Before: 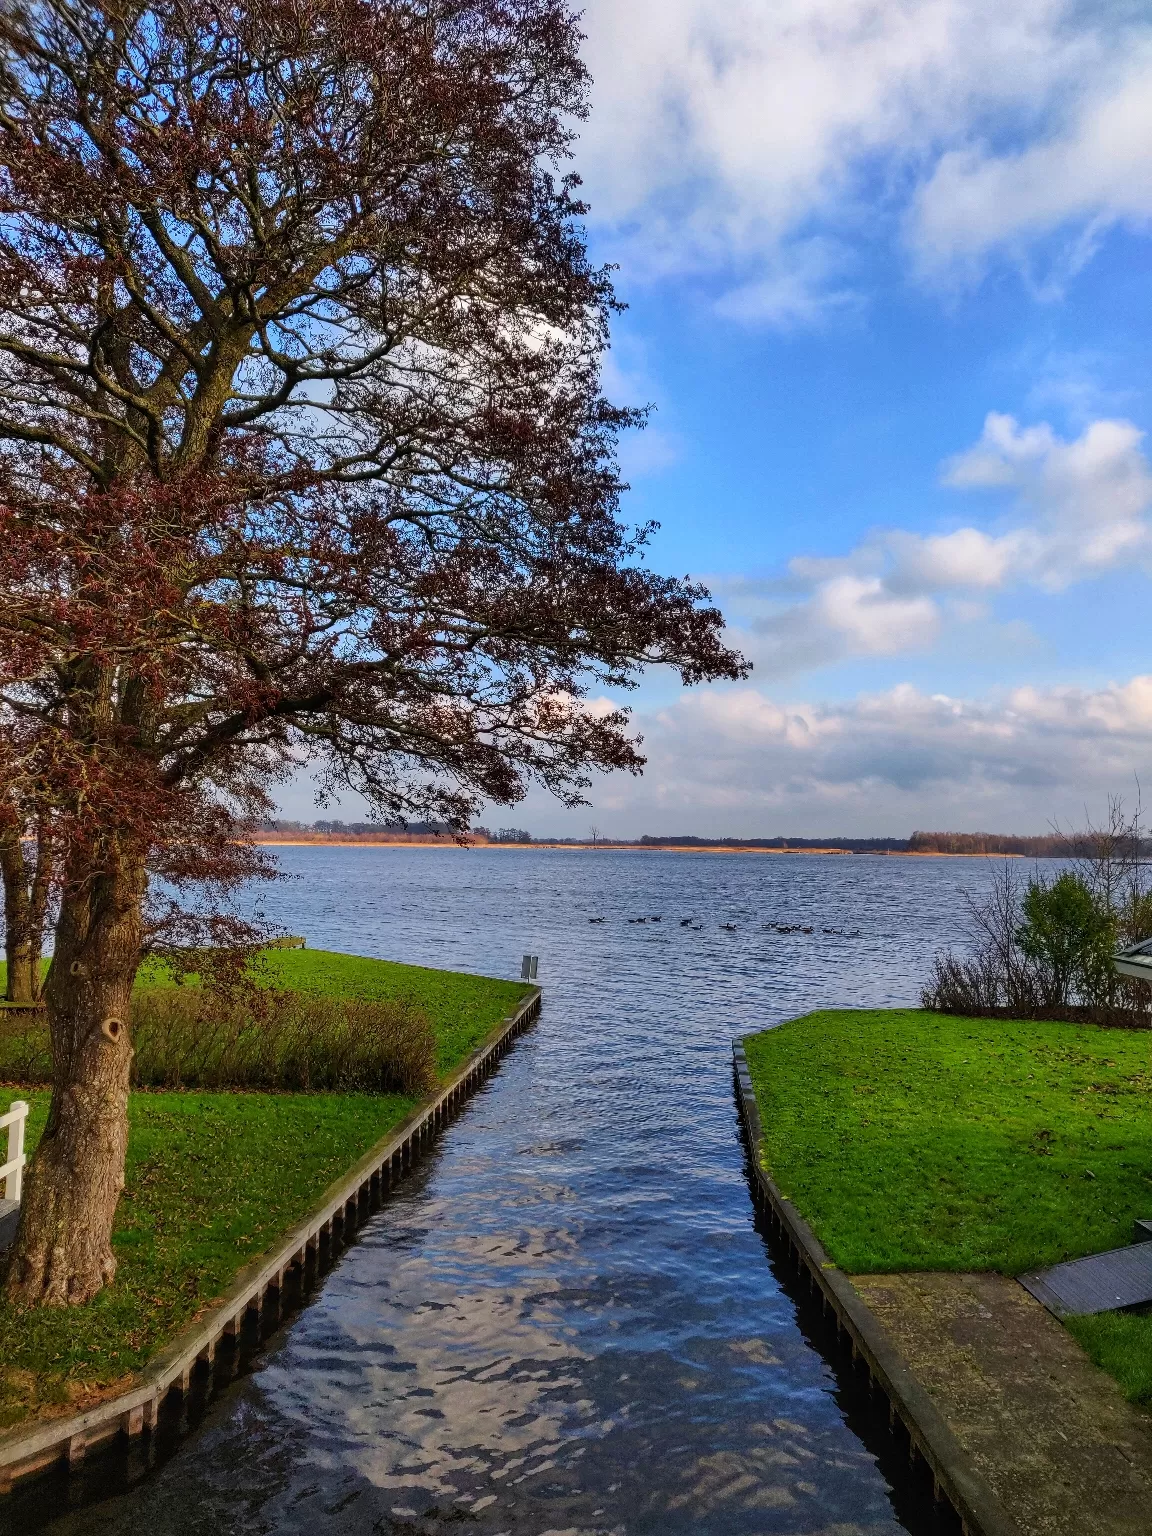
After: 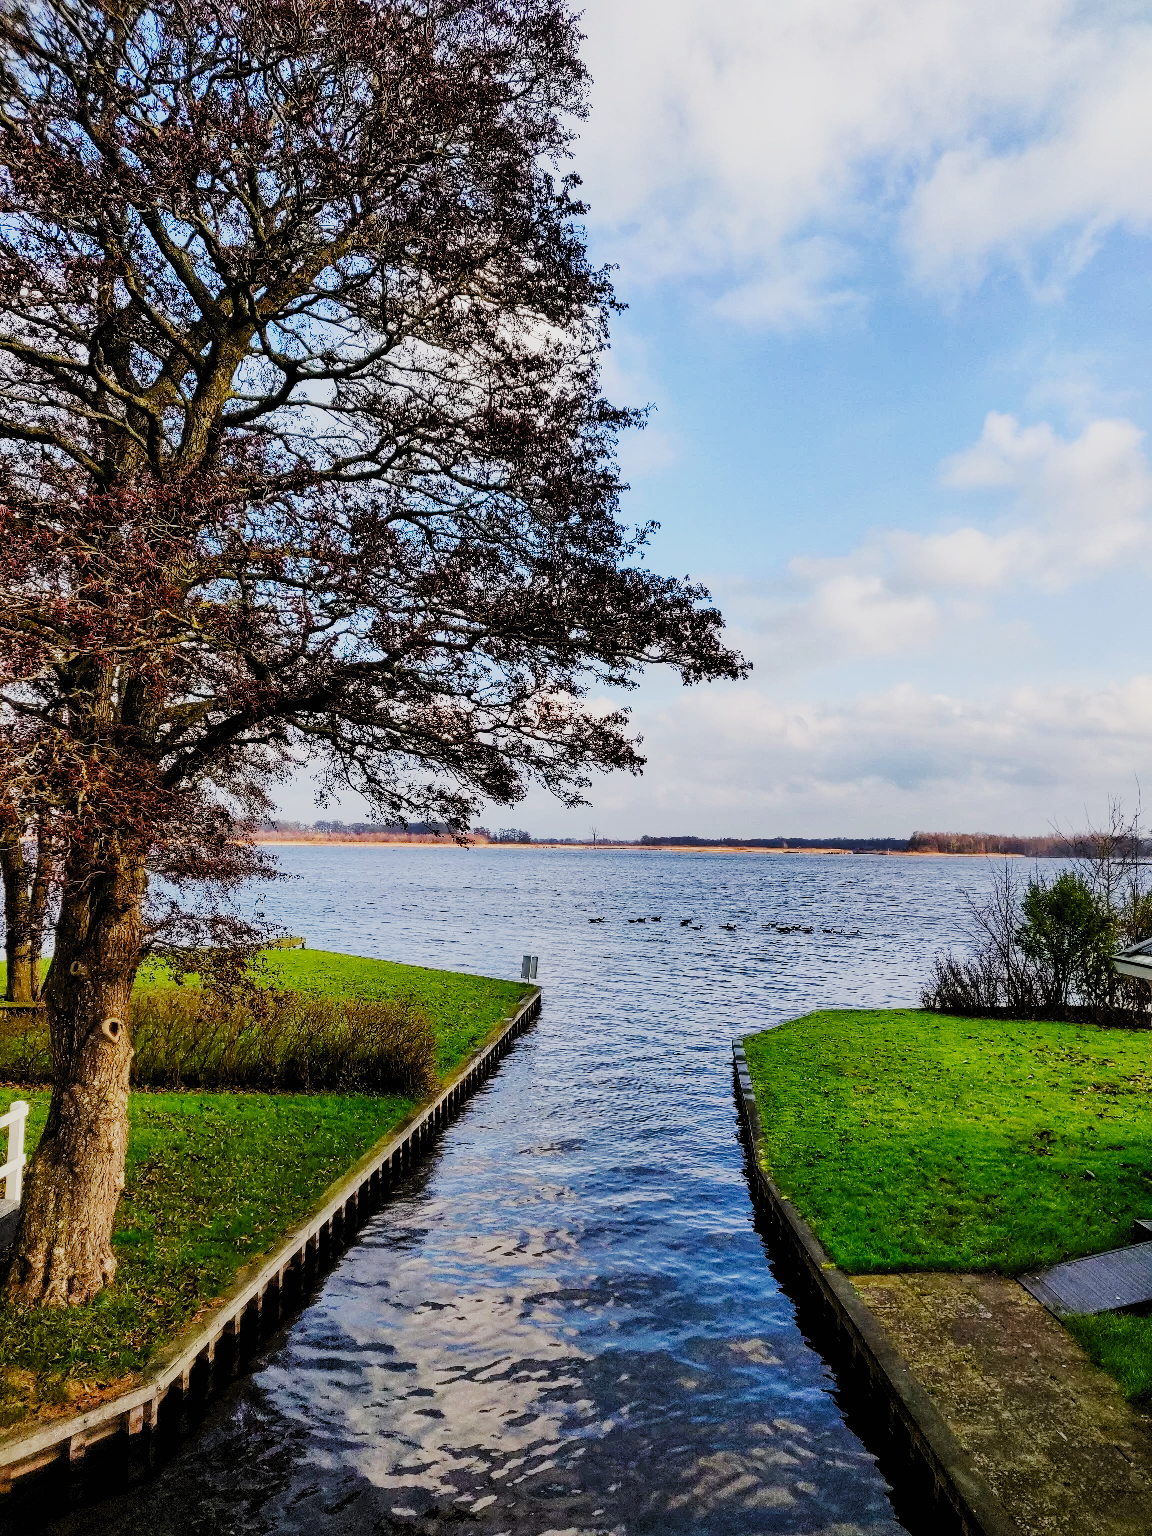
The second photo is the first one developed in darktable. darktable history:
filmic rgb: black relative exposure -4.16 EV, white relative exposure 5.16 EV, hardness 2.04, contrast 1.174, preserve chrominance no, color science v5 (2021), contrast in shadows safe, contrast in highlights safe
exposure: exposure 0.605 EV, compensate highlight preservation false
contrast brightness saturation: contrast 0.152, brightness 0.047
